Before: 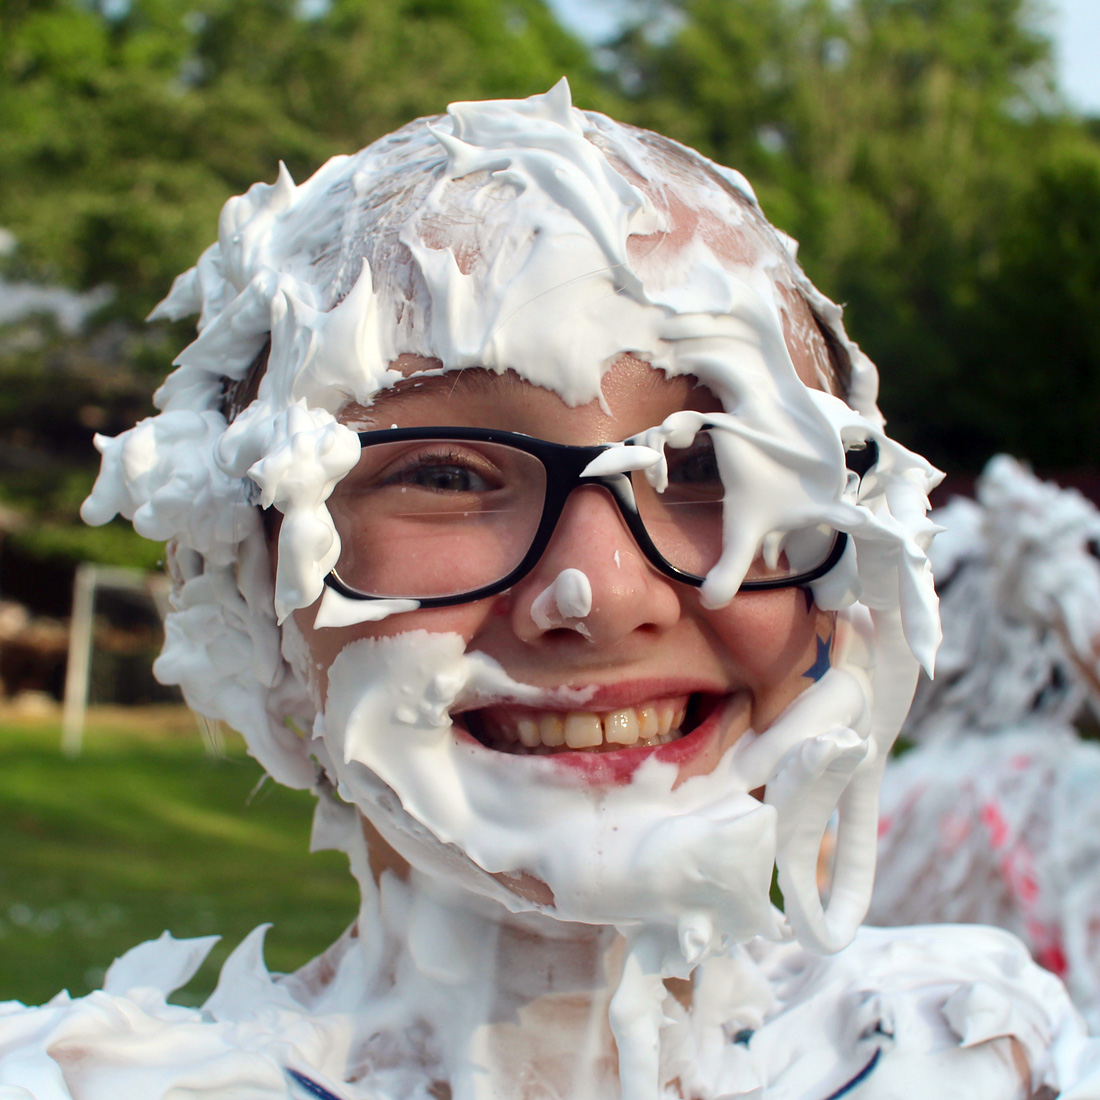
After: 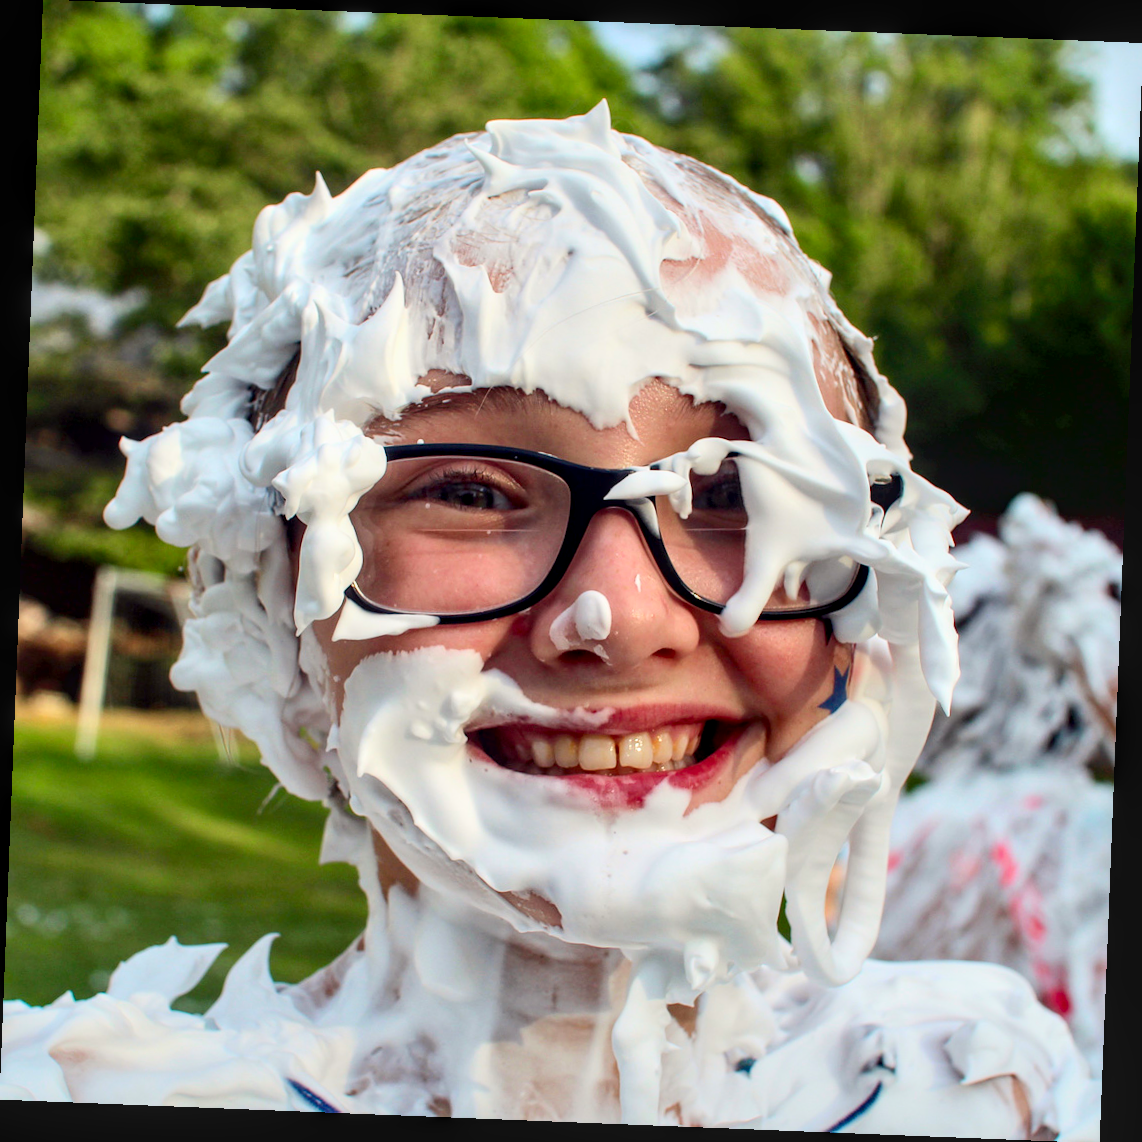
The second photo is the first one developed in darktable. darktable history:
contrast brightness saturation: contrast 0.2, brightness 0.16, saturation 0.22
local contrast: on, module defaults
exposure: black level correction 0.005, exposure 0.014 EV, compensate highlight preservation false
rotate and perspective: rotation 2.27°, automatic cropping off
